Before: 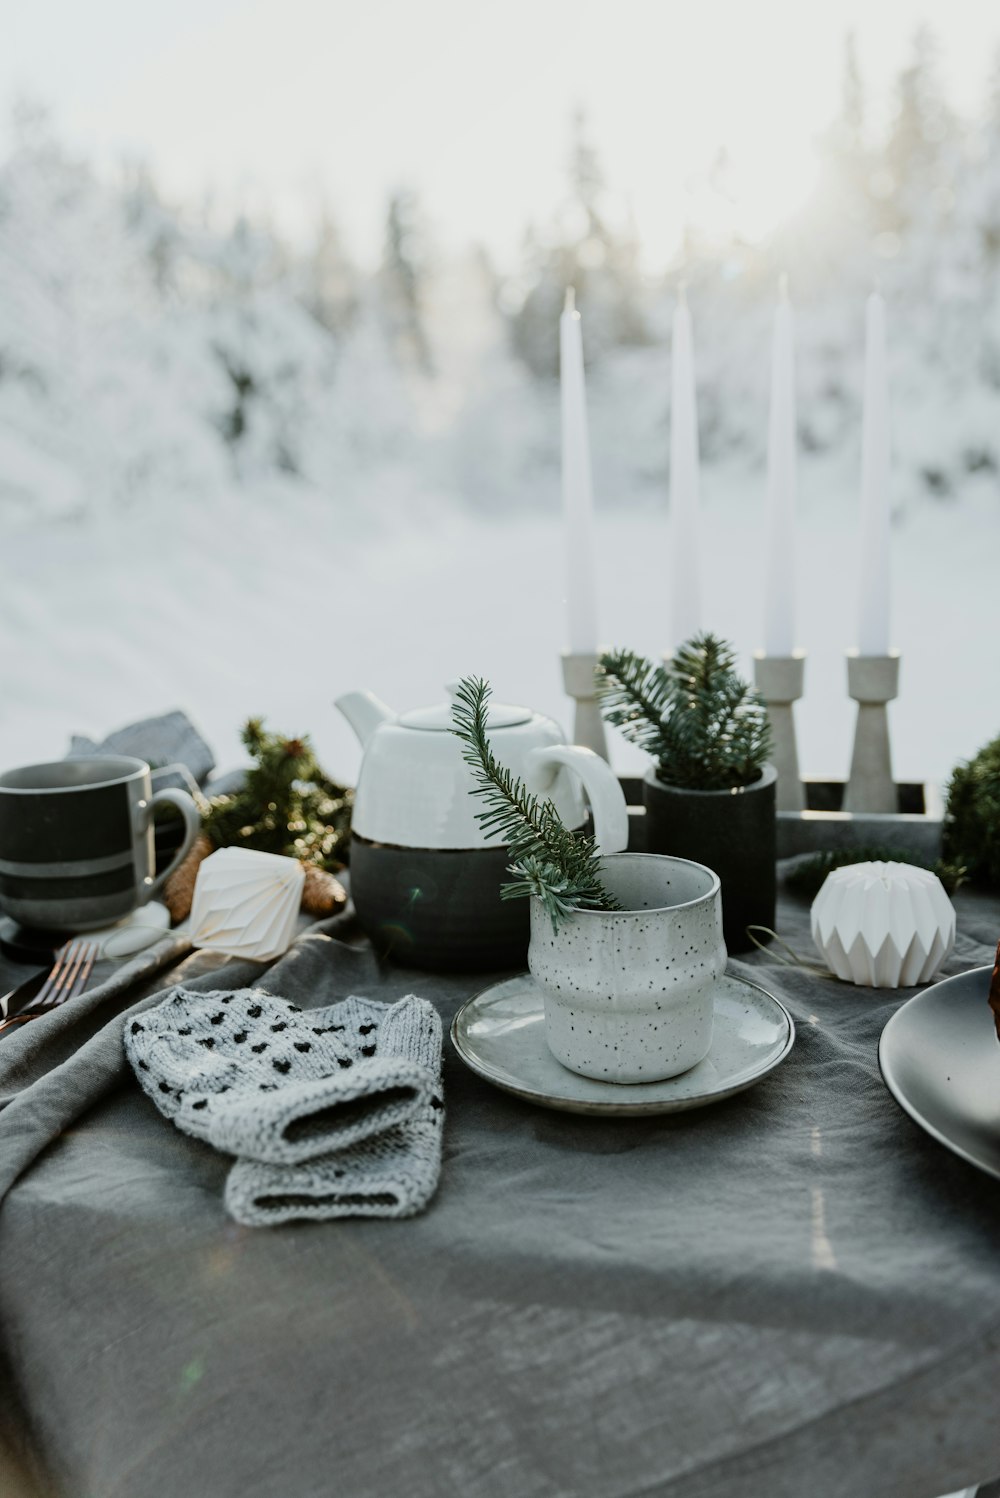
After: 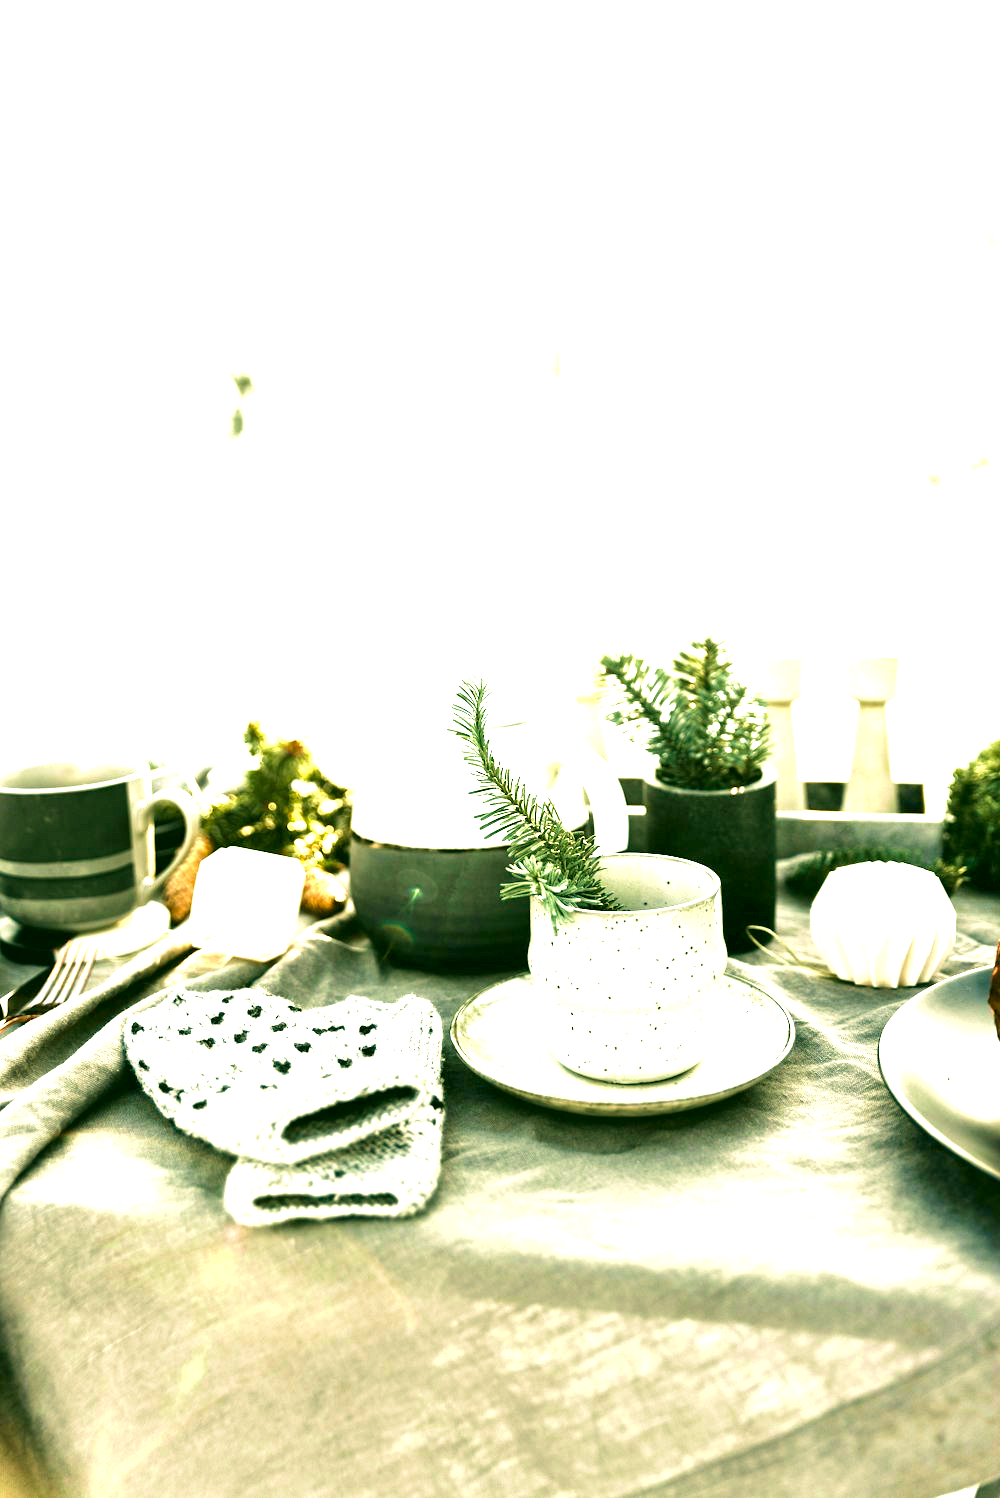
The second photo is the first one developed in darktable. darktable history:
local contrast: mode bilateral grid, contrast 20, coarseness 50, detail 120%, midtone range 0.2
exposure: black level correction 0.001, exposure 2.578 EV, compensate highlight preservation false
color correction: highlights a* 4.85, highlights b* 24.52, shadows a* -15.93, shadows b* 3.99
velvia: strength 36.43%
